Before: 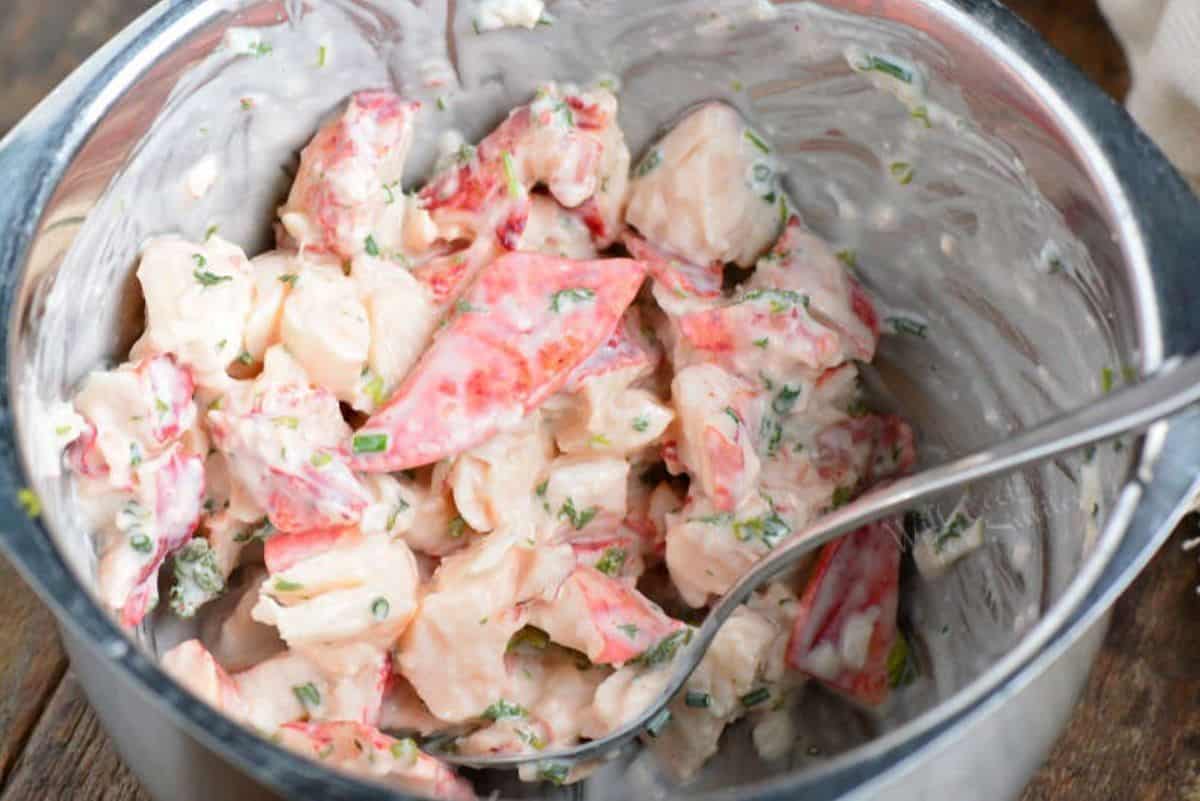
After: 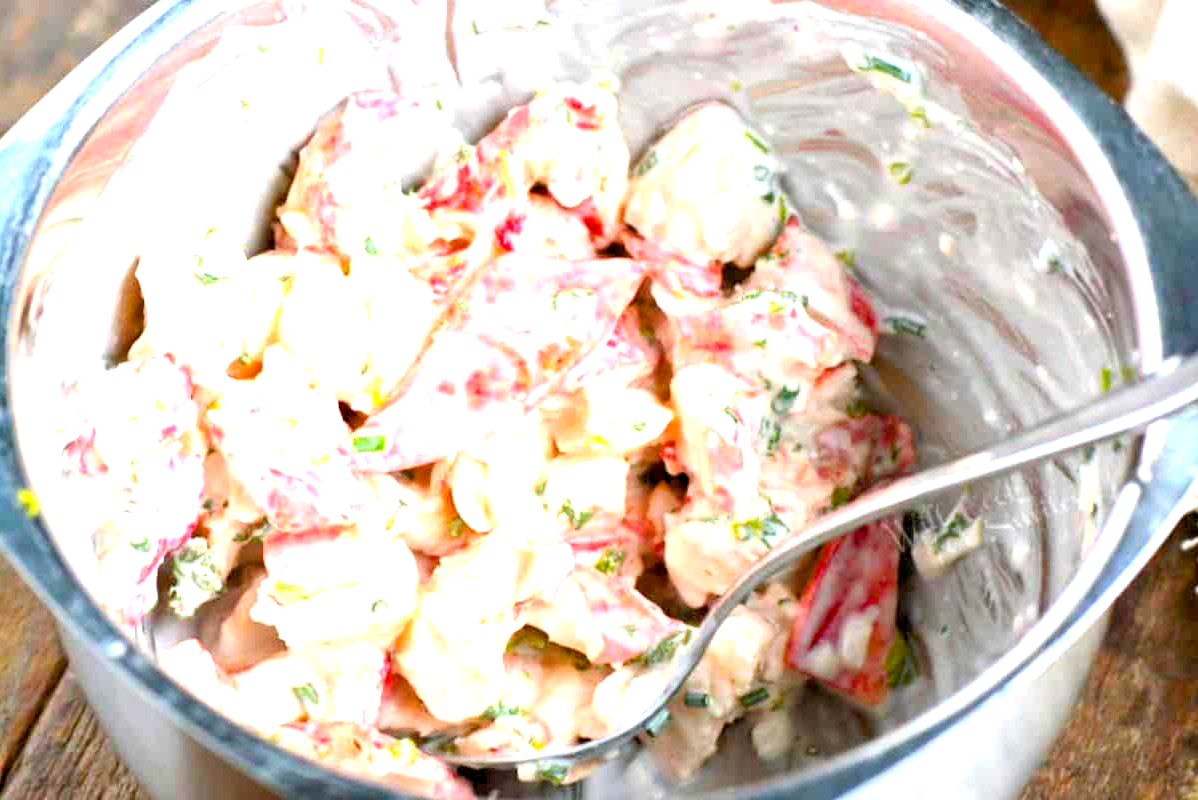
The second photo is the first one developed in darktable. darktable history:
crop: left 0.116%
exposure: black level correction -0.002, exposure 1.348 EV, compensate exposure bias true, compensate highlight preservation false
color balance rgb: shadows lift › chroma 3.788%, shadows lift › hue 89.18°, global offset › luminance -1.442%, perceptual saturation grading › global saturation 25.172%, global vibrance 14.313%
